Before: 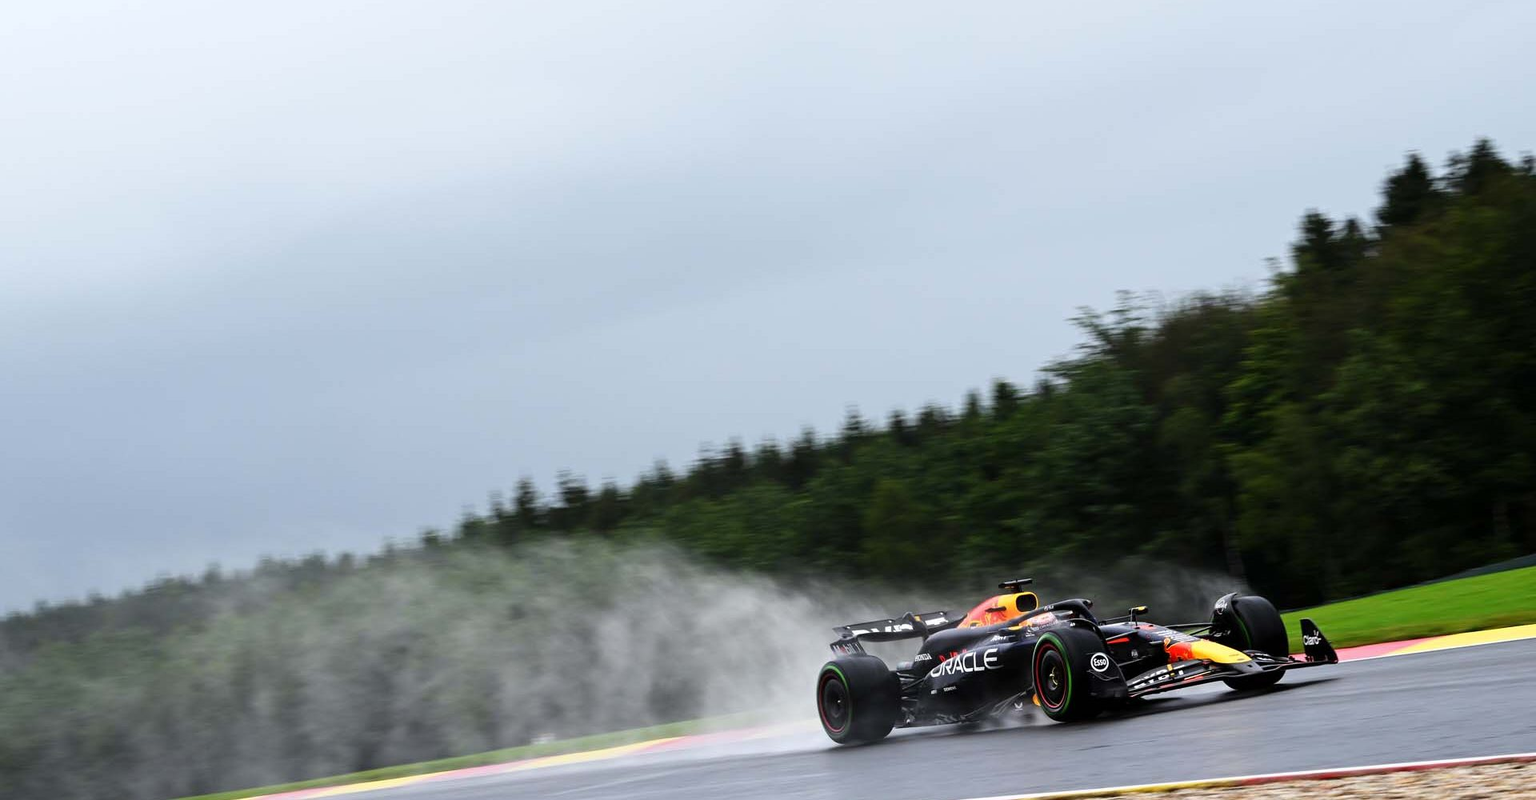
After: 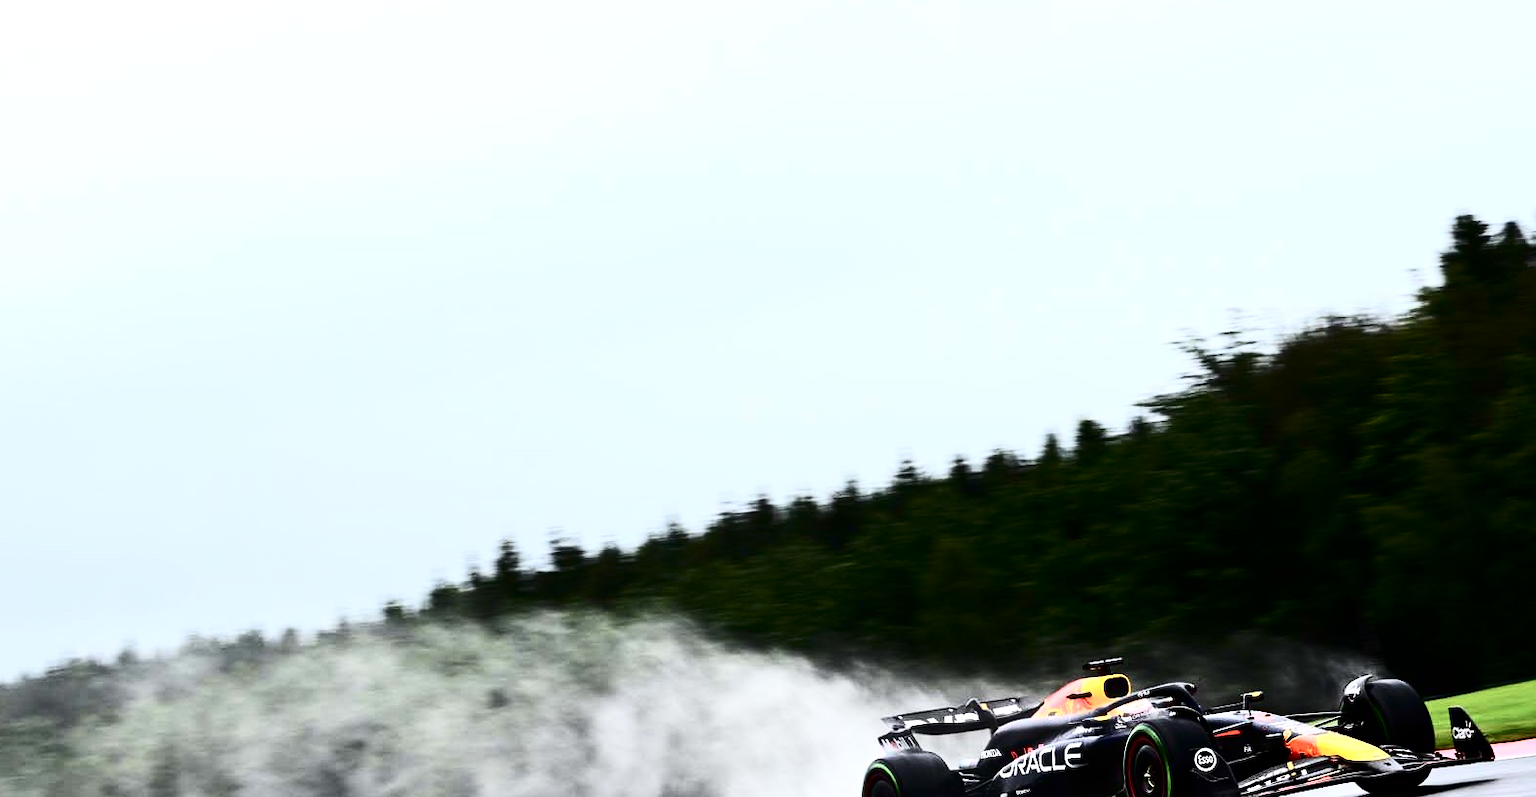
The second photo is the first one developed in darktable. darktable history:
crop and rotate: left 7.025%, top 4.63%, right 10.63%, bottom 13.233%
contrast brightness saturation: contrast 0.494, saturation -0.083
exposure: exposure 0.123 EV, compensate highlight preservation false
tone equalizer: -8 EV -0.419 EV, -7 EV -0.385 EV, -6 EV -0.302 EV, -5 EV -0.243 EV, -3 EV 0.229 EV, -2 EV 0.305 EV, -1 EV 0.372 EV, +0 EV 0.39 EV, smoothing diameter 24.85%, edges refinement/feathering 10.52, preserve details guided filter
